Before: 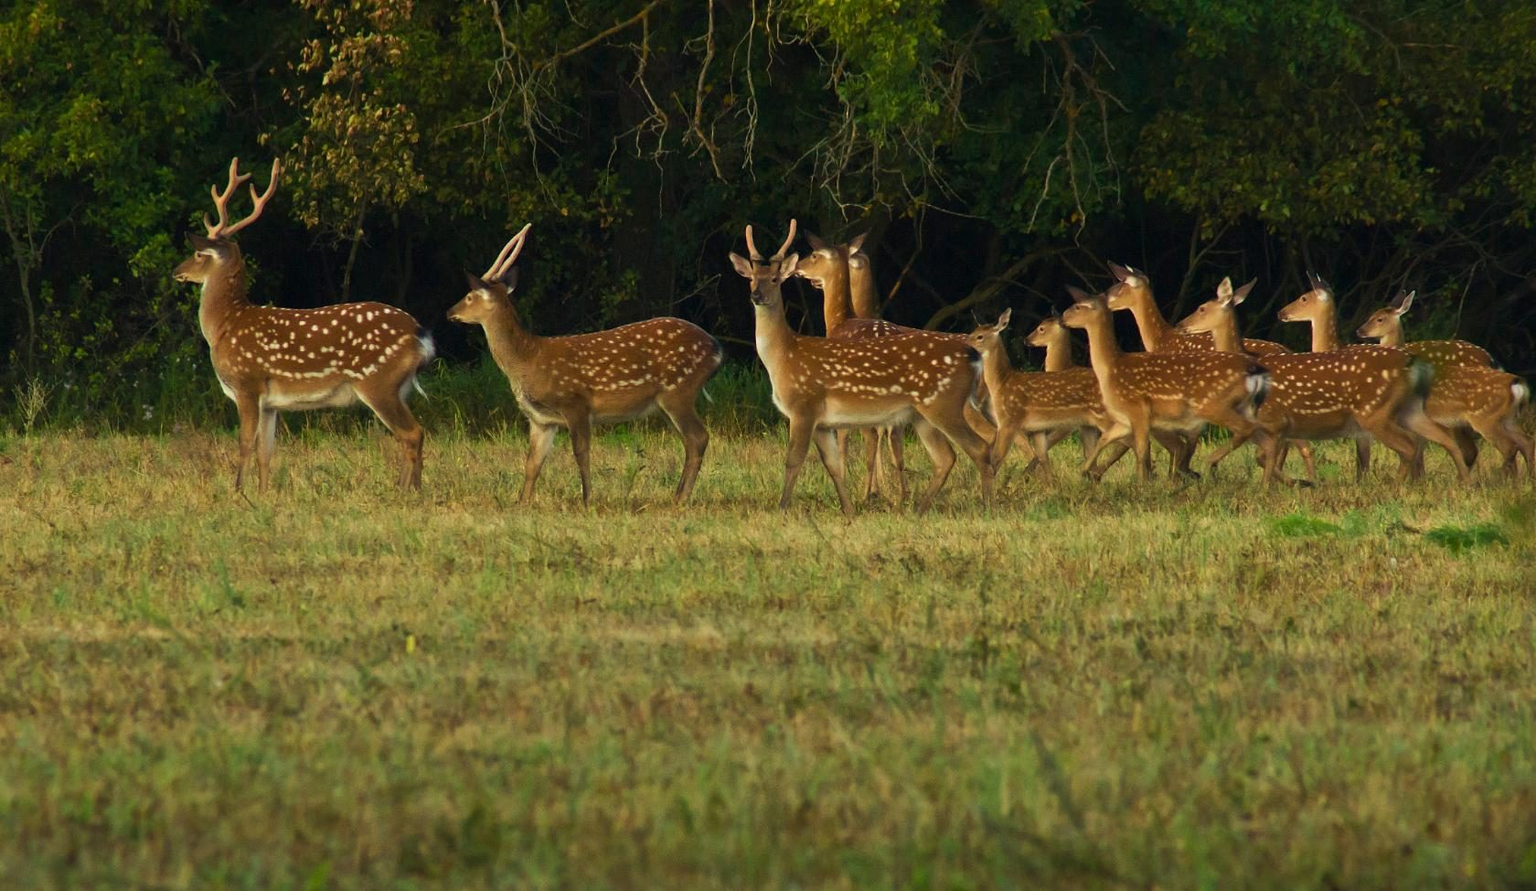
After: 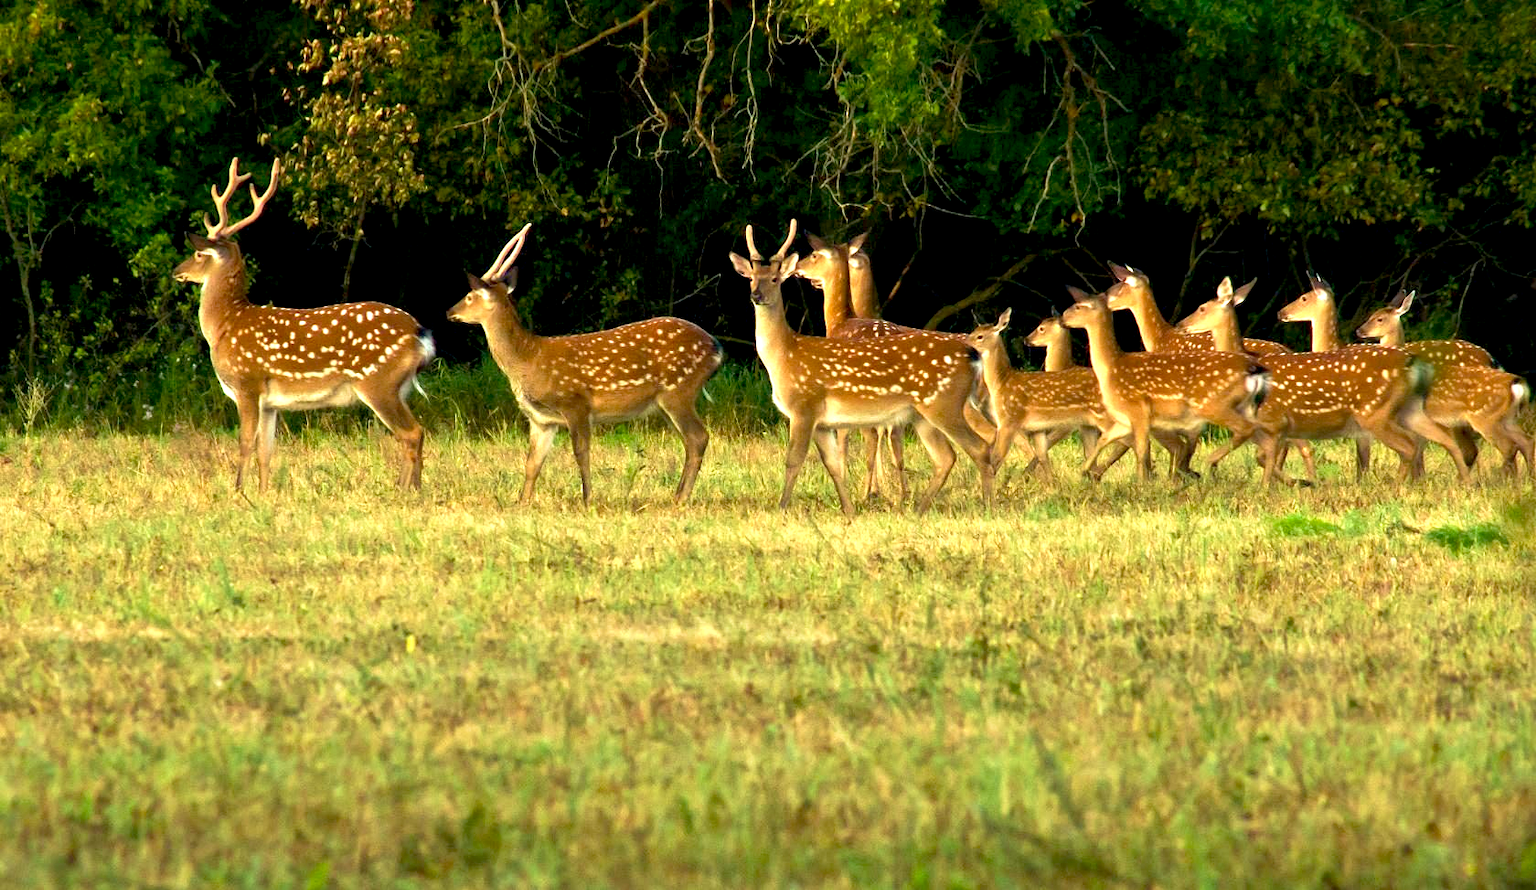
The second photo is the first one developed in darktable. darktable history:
velvia: on, module defaults
exposure: black level correction 0.009, exposure 1.425 EV, compensate highlight preservation false
